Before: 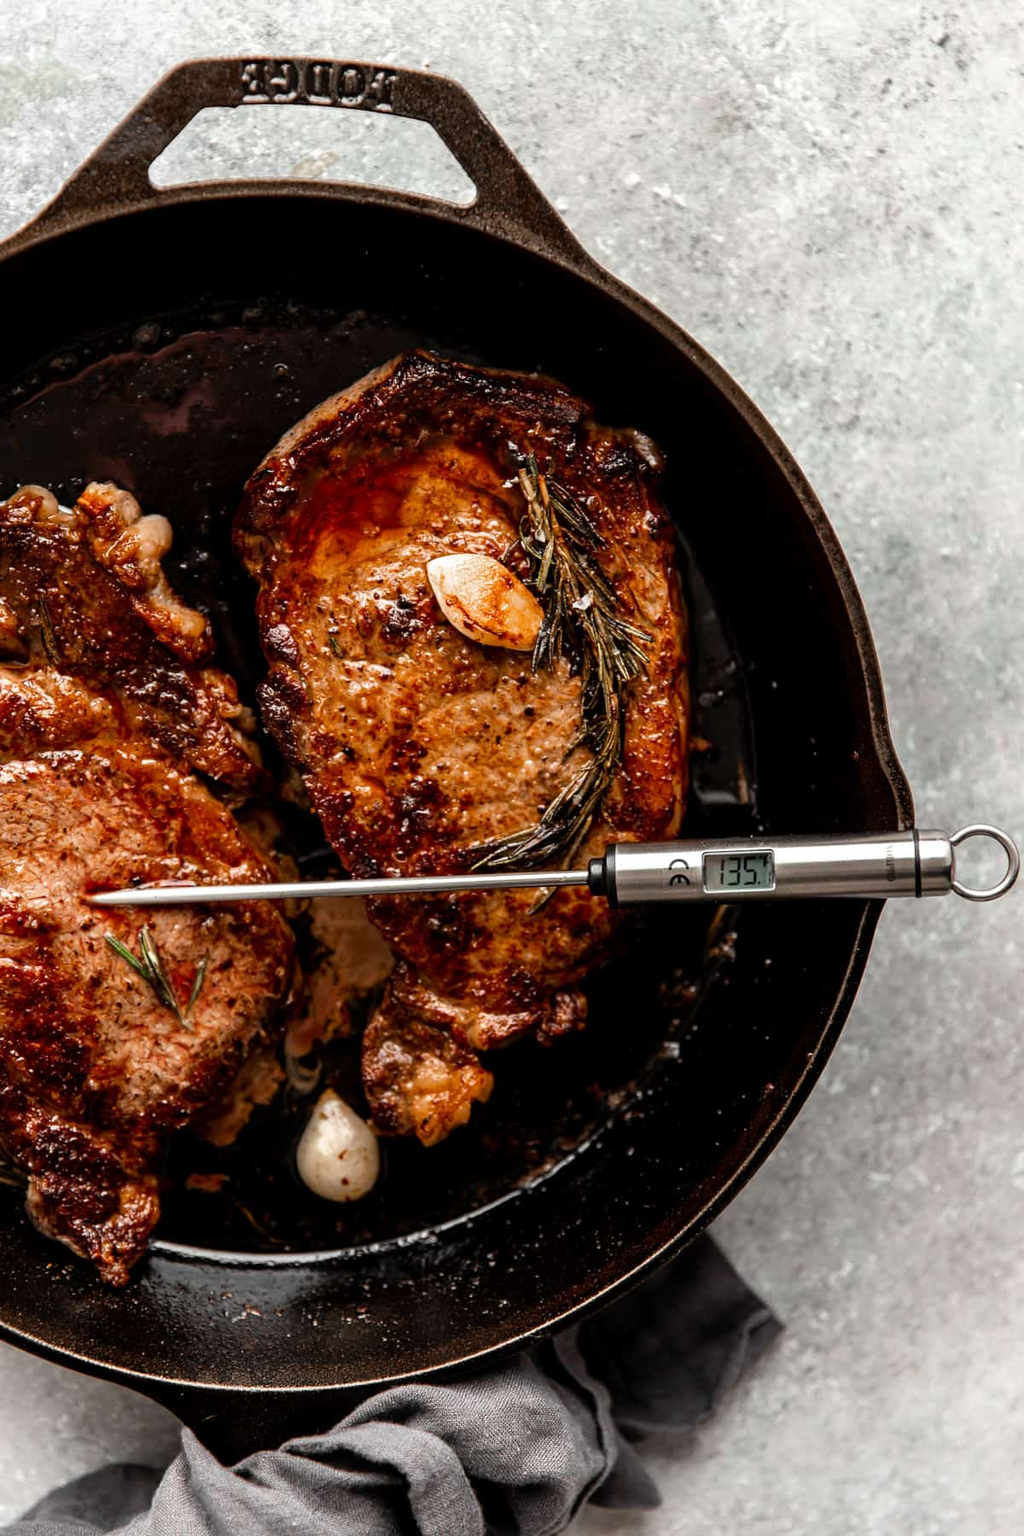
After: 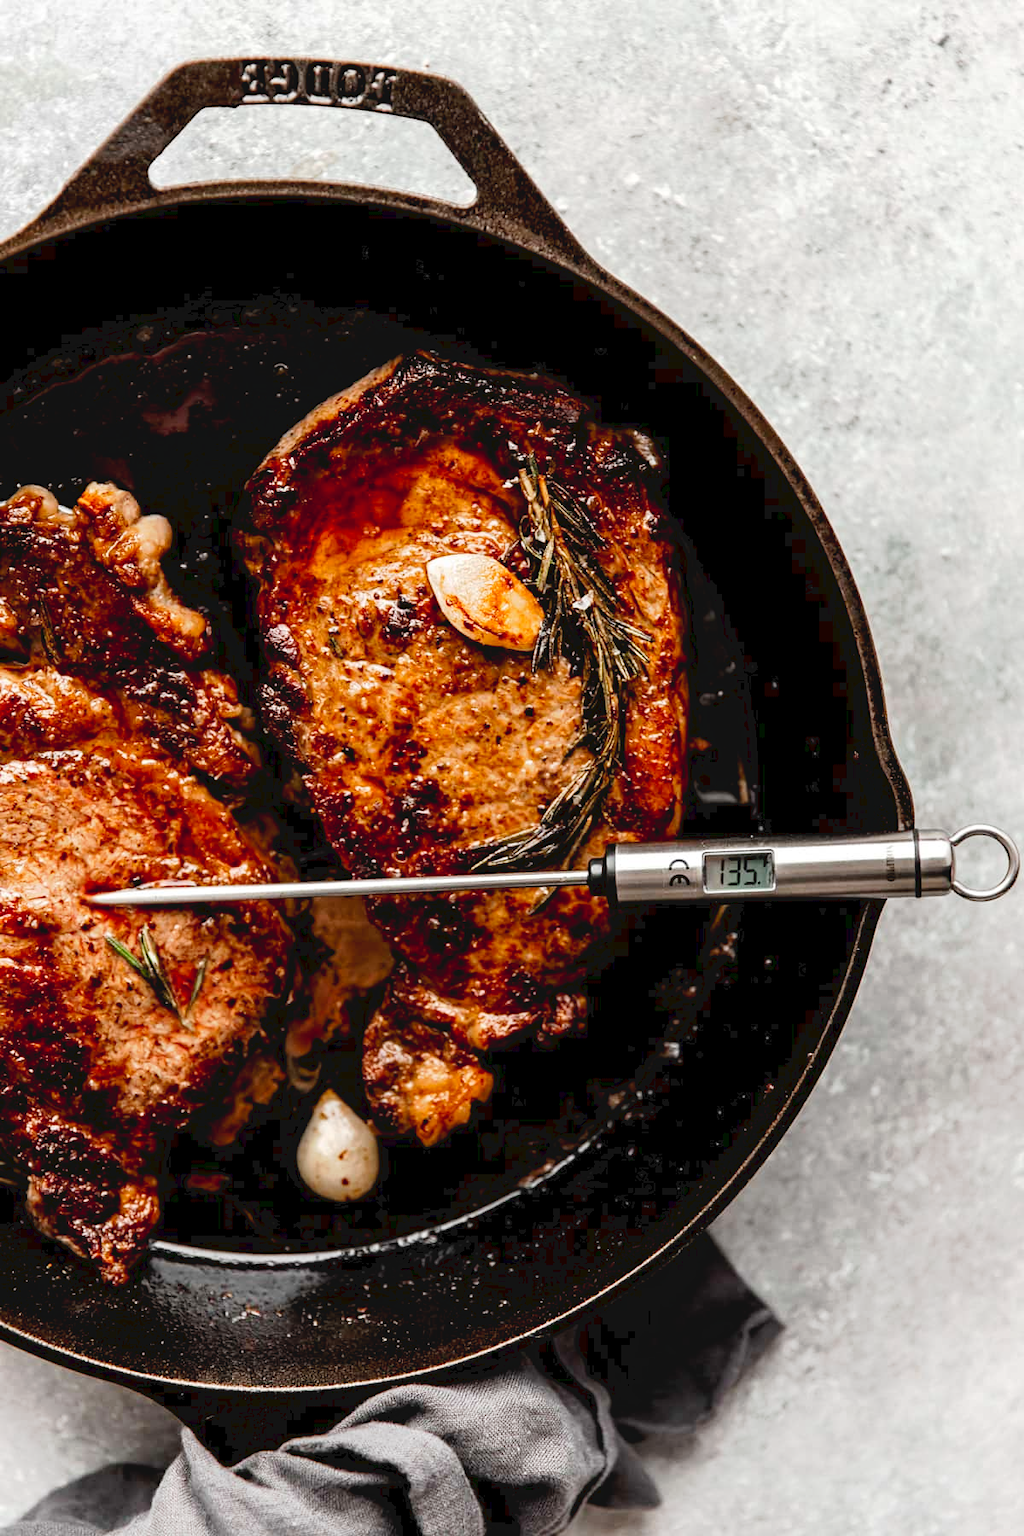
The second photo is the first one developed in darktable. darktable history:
tone curve: curves: ch0 [(0, 0) (0.003, 0.059) (0.011, 0.059) (0.025, 0.057) (0.044, 0.055) (0.069, 0.057) (0.1, 0.083) (0.136, 0.128) (0.177, 0.185) (0.224, 0.242) (0.277, 0.308) (0.335, 0.383) (0.399, 0.468) (0.468, 0.547) (0.543, 0.632) (0.623, 0.71) (0.709, 0.801) (0.801, 0.859) (0.898, 0.922) (1, 1)], preserve colors none
